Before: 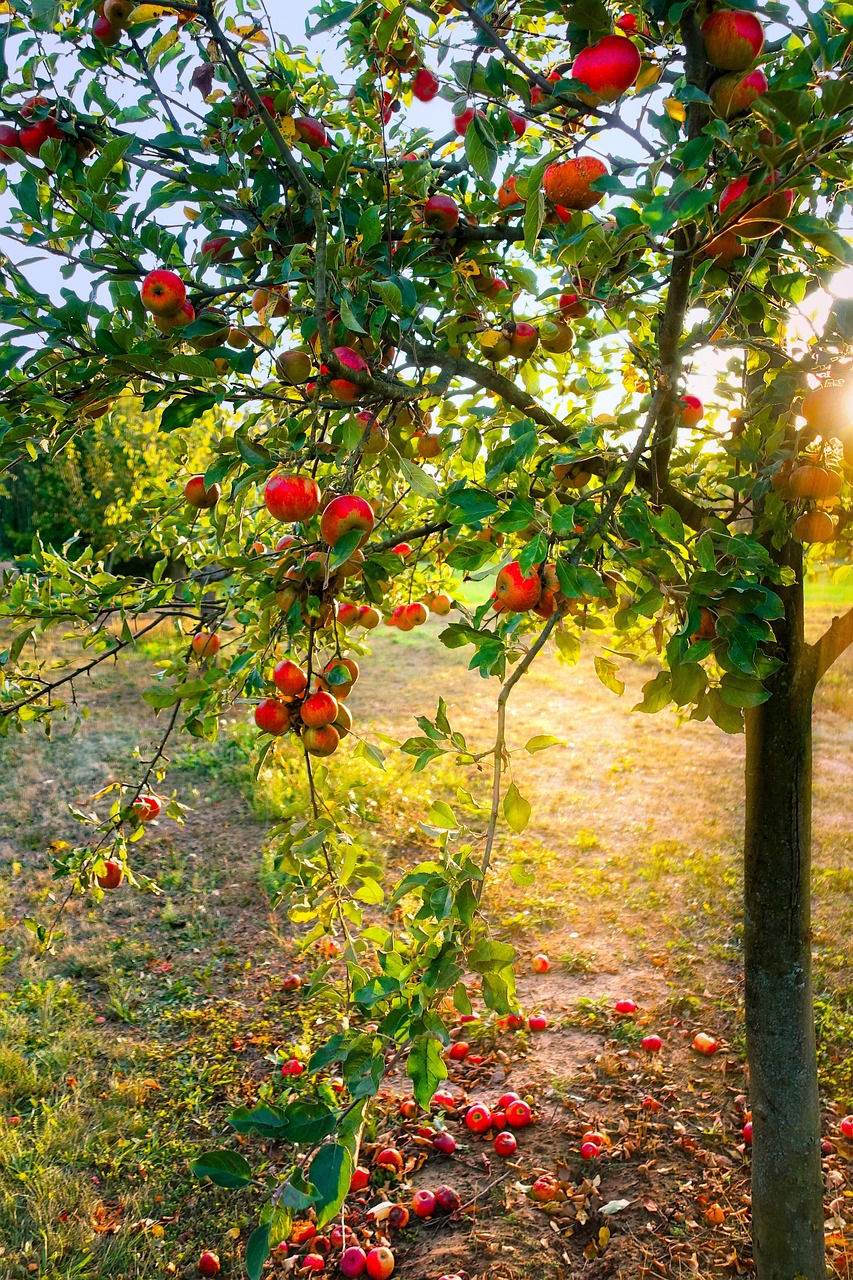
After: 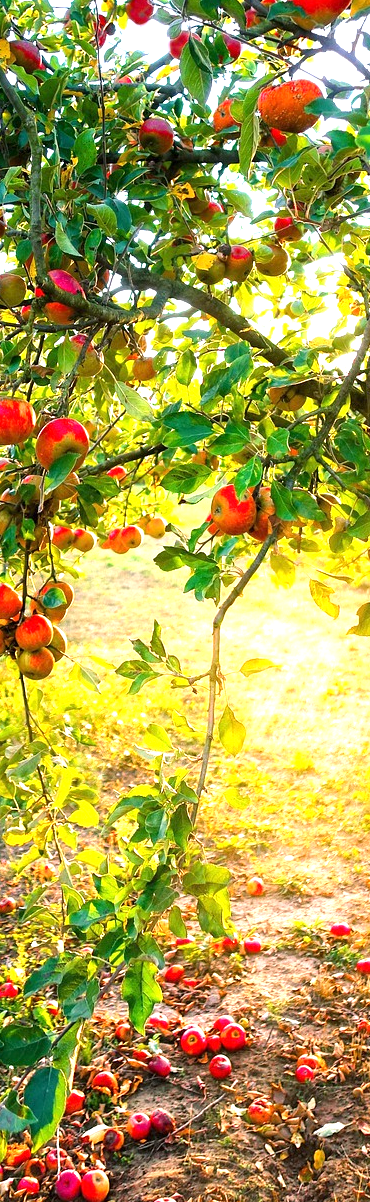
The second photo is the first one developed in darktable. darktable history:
exposure: exposure 0.943 EV, compensate highlight preservation false
crop: left 33.452%, top 6.025%, right 23.155%
